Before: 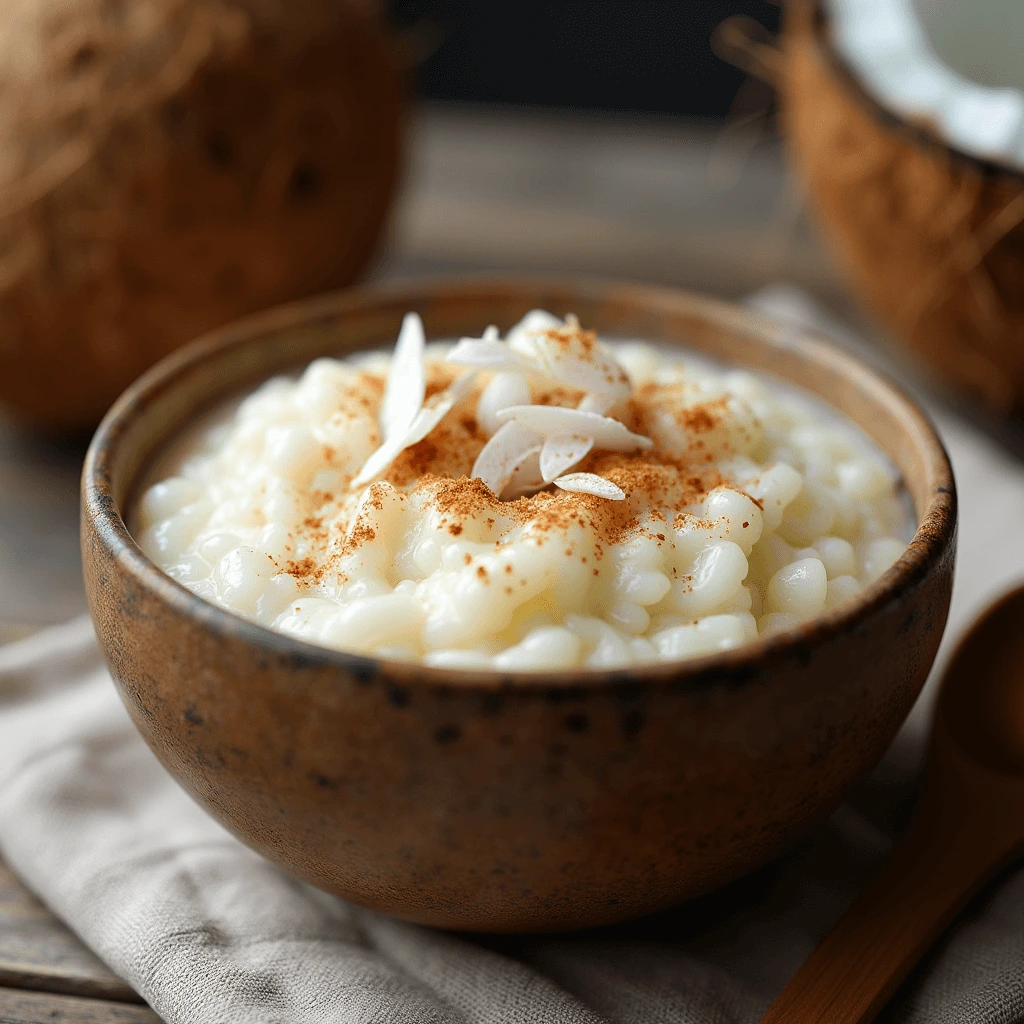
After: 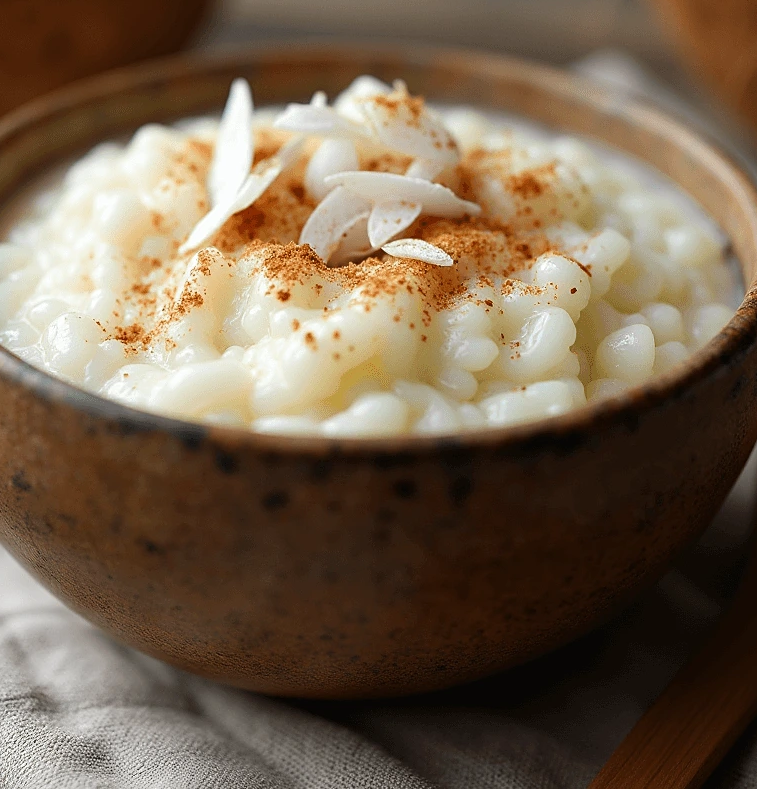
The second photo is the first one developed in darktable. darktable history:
crop: left 16.871%, top 22.857%, right 9.116%
sharpen: amount 0.2
